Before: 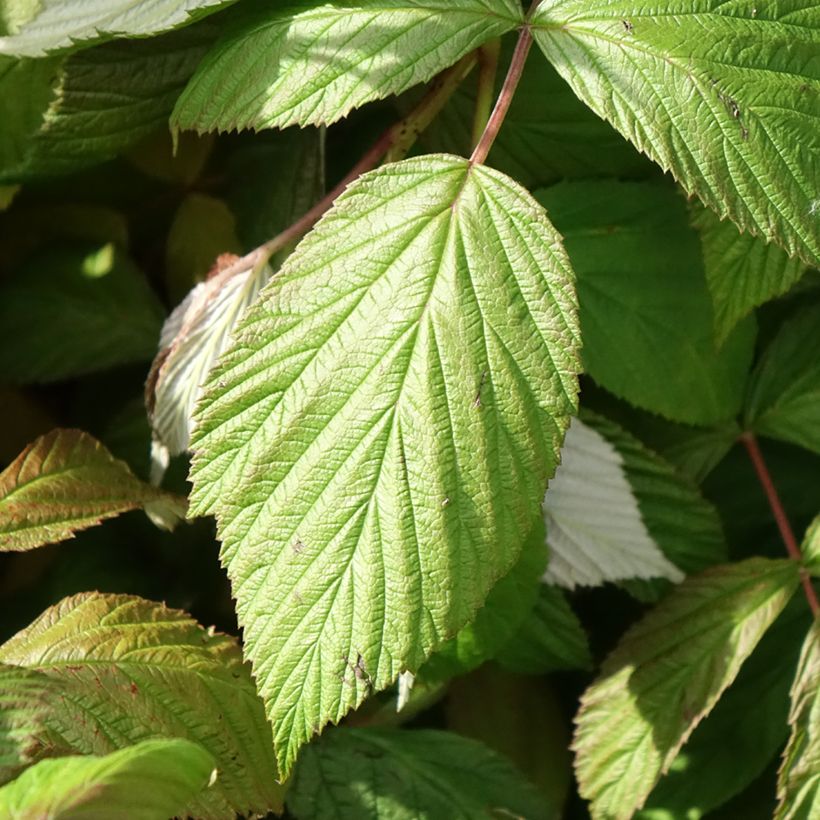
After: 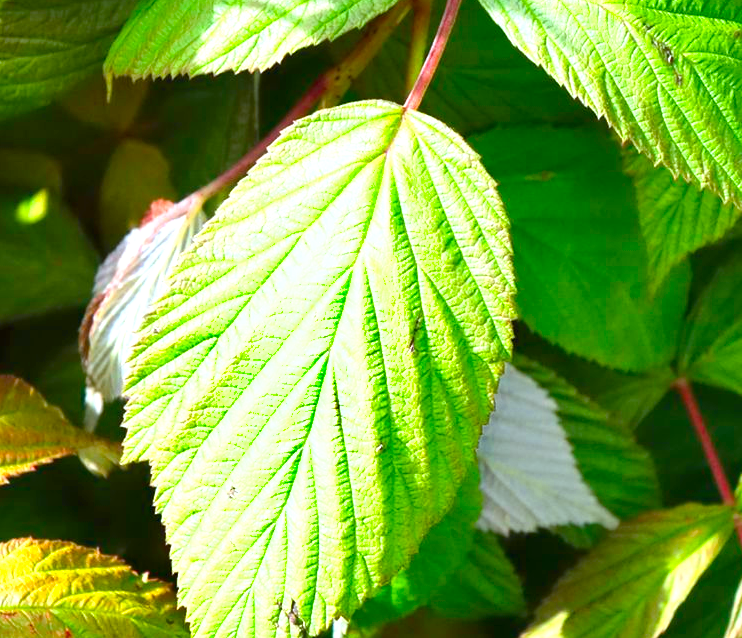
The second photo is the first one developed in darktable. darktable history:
color calibration: output R [1.422, -0.35, -0.252, 0], output G [-0.238, 1.259, -0.084, 0], output B [-0.081, -0.196, 1.58, 0], output brightness [0.49, 0.671, -0.57, 0], illuminant same as pipeline (D50), adaptation none (bypass), saturation algorithm version 1 (2020)
crop: left 8.155%, top 6.611%, bottom 15.385%
shadows and highlights: shadows 43.71, white point adjustment -1.46, soften with gaussian
